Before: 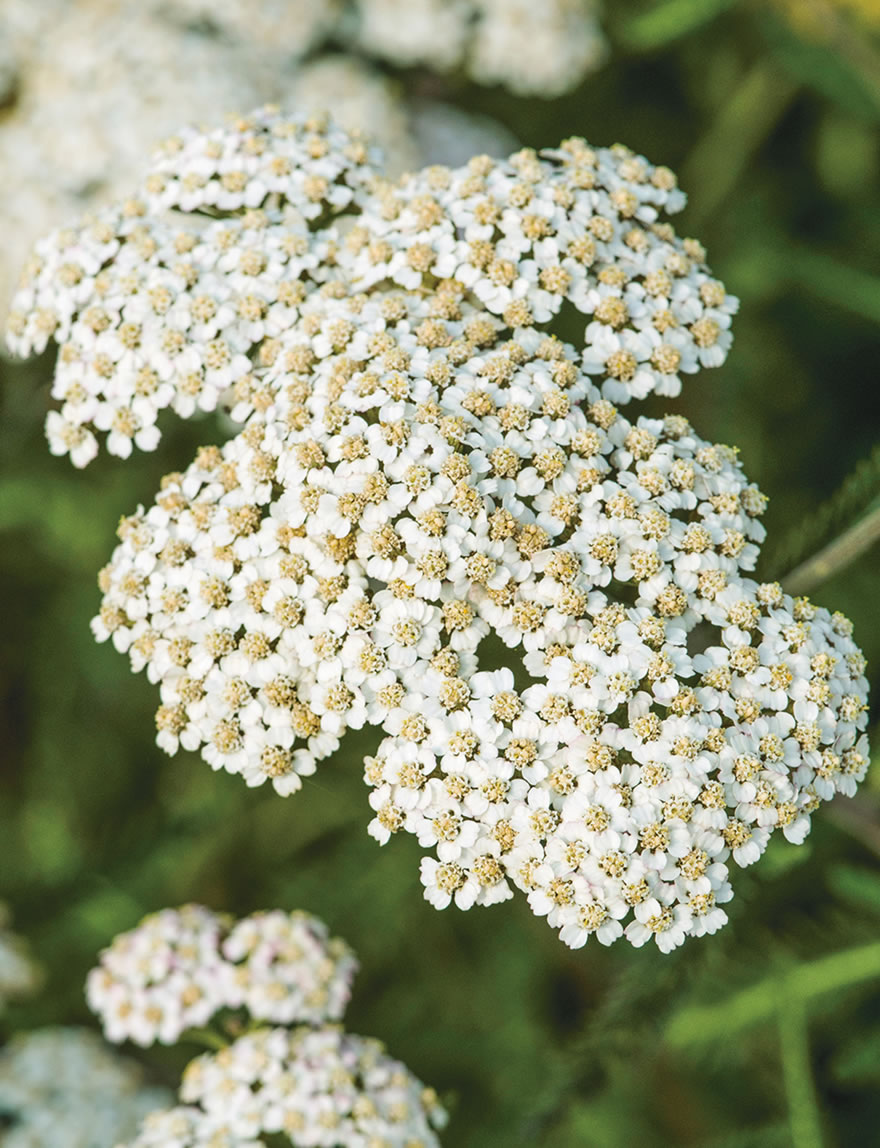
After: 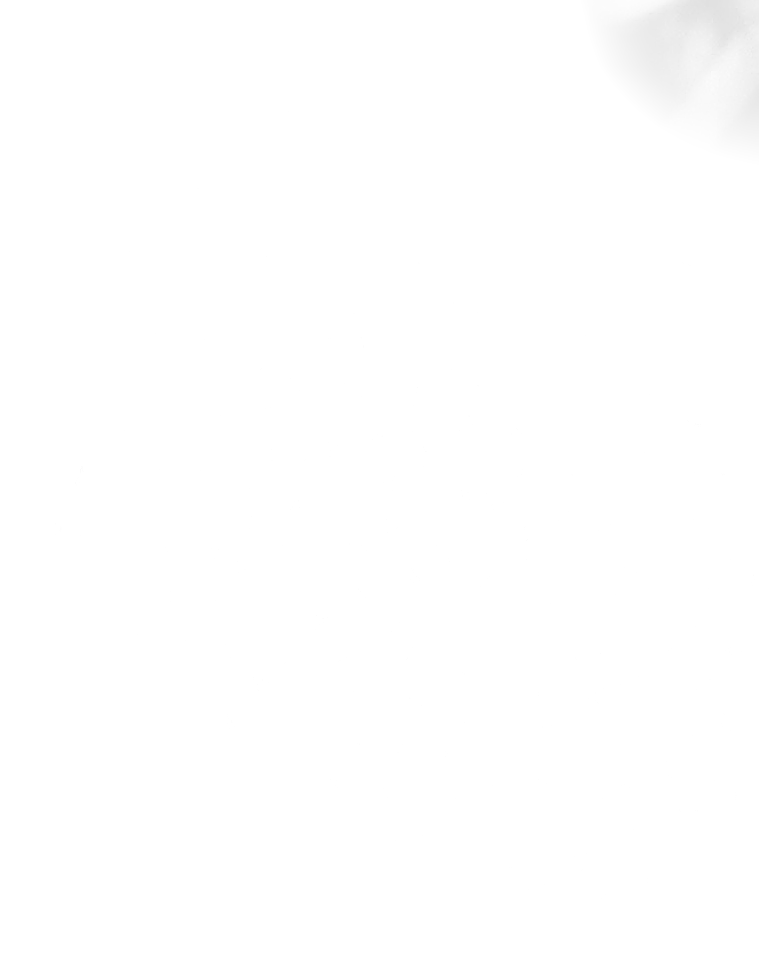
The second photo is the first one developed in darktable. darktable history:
sharpen: amount 2
color zones: curves: ch0 [(0.002, 0.429) (0.121, 0.212) (0.198, 0.113) (0.276, 0.344) (0.331, 0.541) (0.41, 0.56) (0.482, 0.289) (0.619, 0.227) (0.721, 0.18) (0.821, 0.435) (0.928, 0.555) (1, 0.587)]; ch1 [(0, 0) (0.143, 0) (0.286, 0) (0.429, 0) (0.571, 0) (0.714, 0) (0.857, 0)]
local contrast: on, module defaults
rotate and perspective: rotation 2.27°, automatic cropping off
crop and rotate: left 7.196%, top 4.574%, right 10.605%, bottom 13.178%
base curve: curves: ch0 [(0, 0) (0, 0) (0.002, 0.001) (0.008, 0.003) (0.019, 0.011) (0.037, 0.037) (0.064, 0.11) (0.102, 0.232) (0.152, 0.379) (0.216, 0.524) (0.296, 0.665) (0.394, 0.789) (0.512, 0.881) (0.651, 0.945) (0.813, 0.986) (1, 1)], preserve colors none
bloom: size 25%, threshold 5%, strength 90%
color correction: highlights a* -4.18, highlights b* -10.81
